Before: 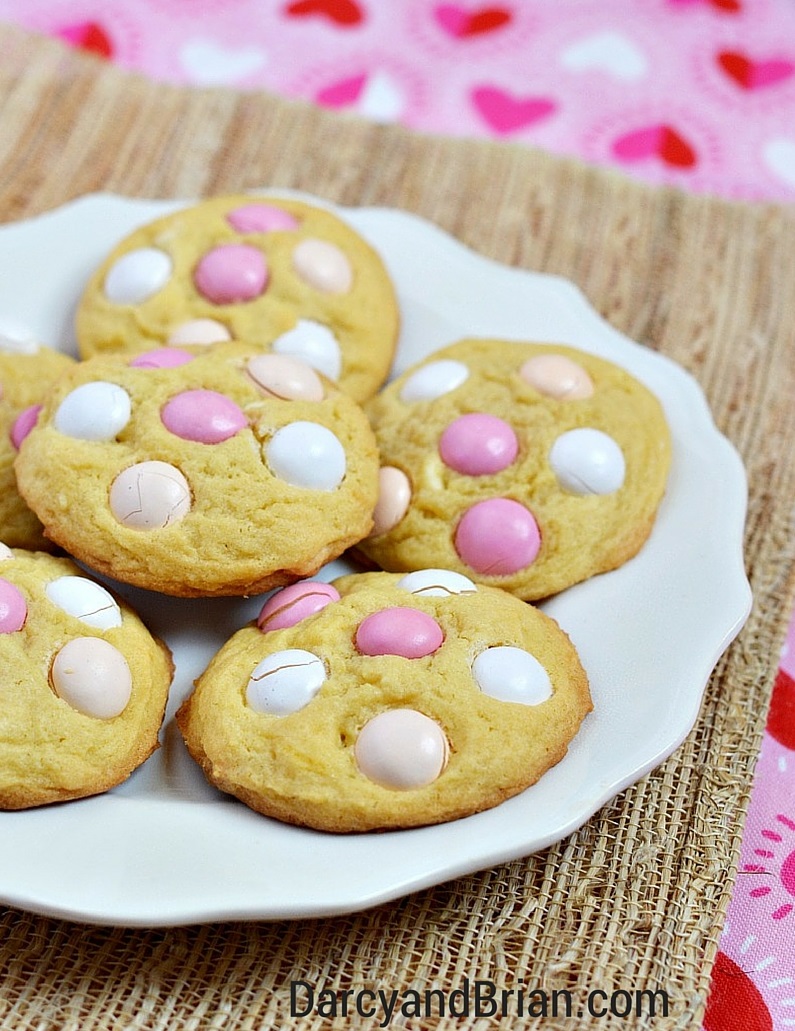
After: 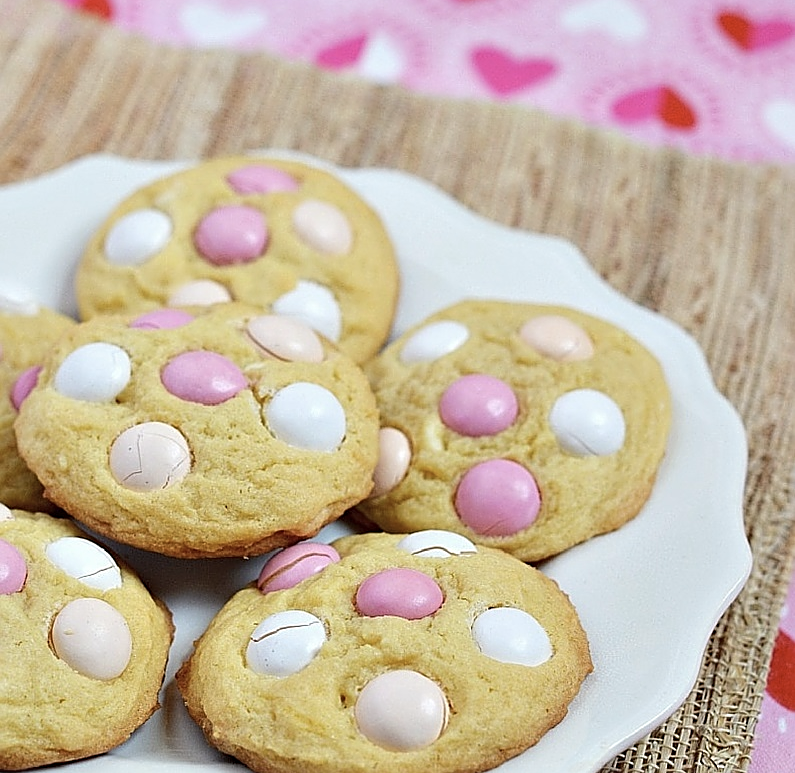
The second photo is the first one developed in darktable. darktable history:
color correction: saturation 0.8
color zones: mix -62.47%
crop: top 3.857%, bottom 21.132%
sharpen: amount 0.575
